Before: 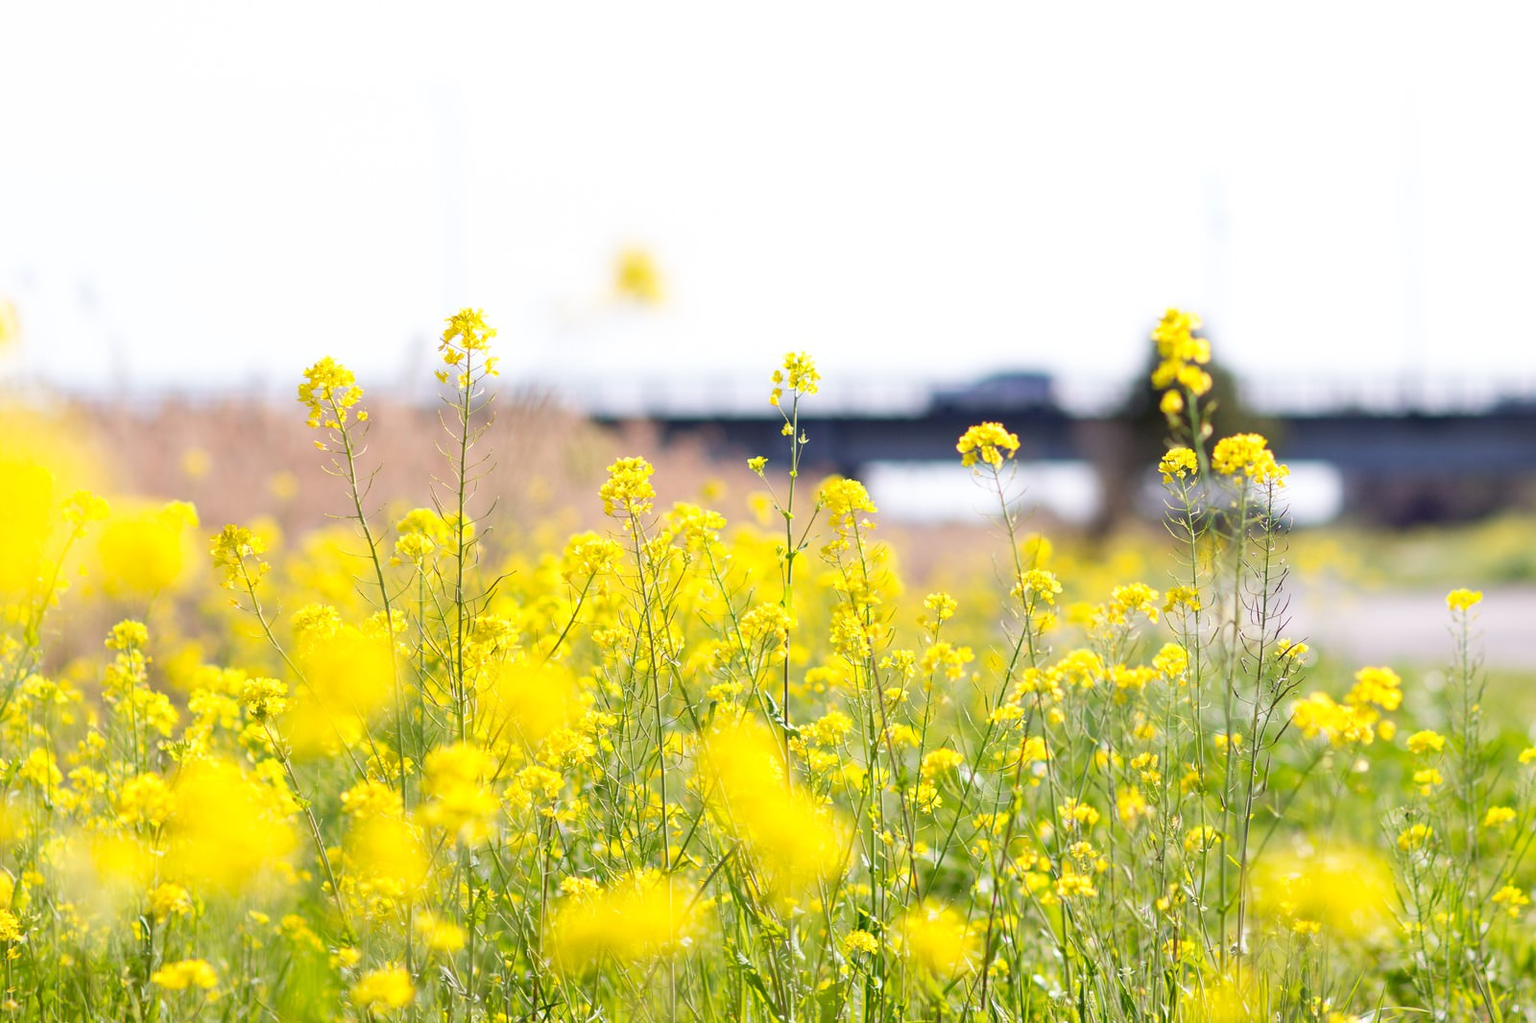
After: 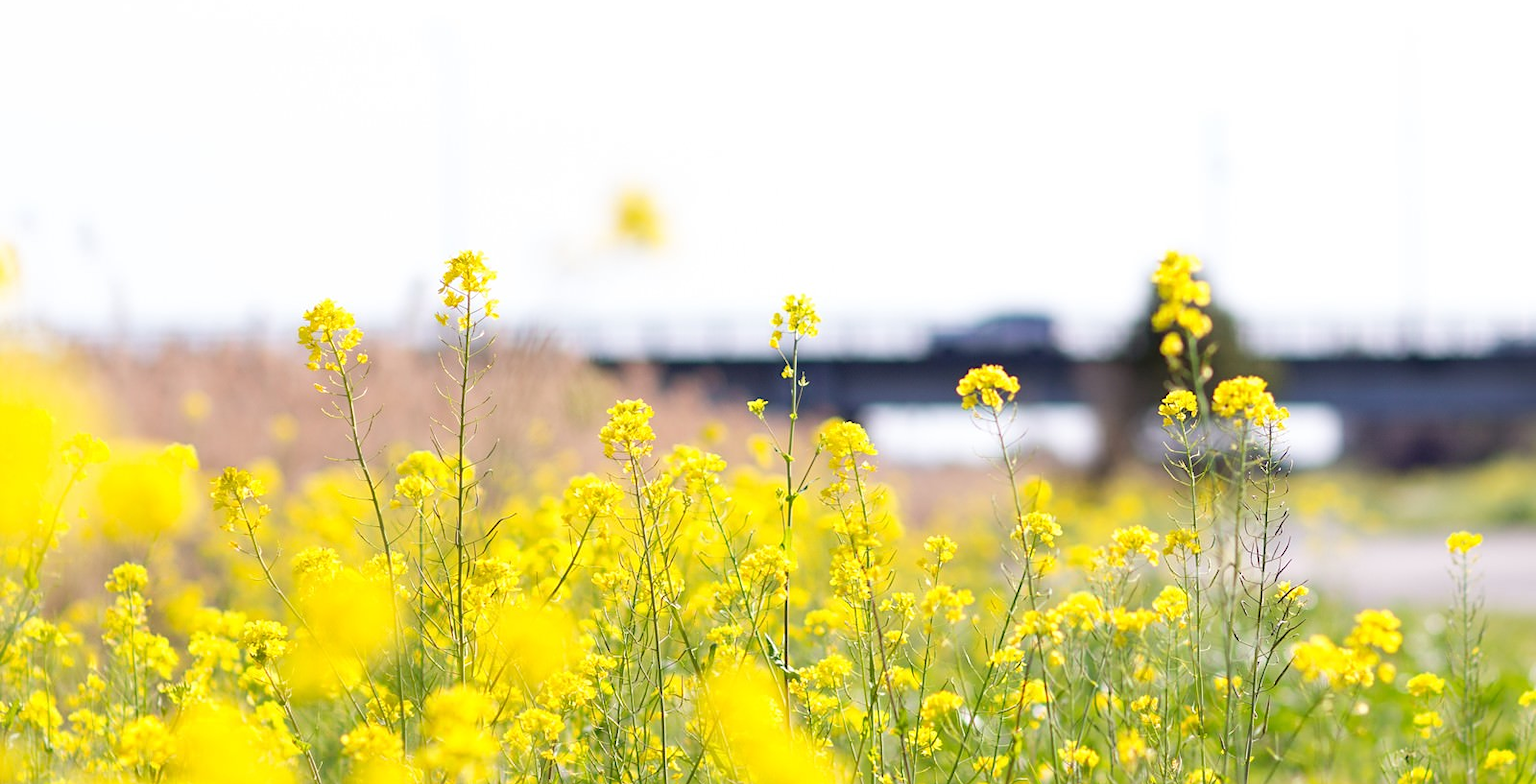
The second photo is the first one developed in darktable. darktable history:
crop: top 5.667%, bottom 17.637%
sharpen: amount 0.2
